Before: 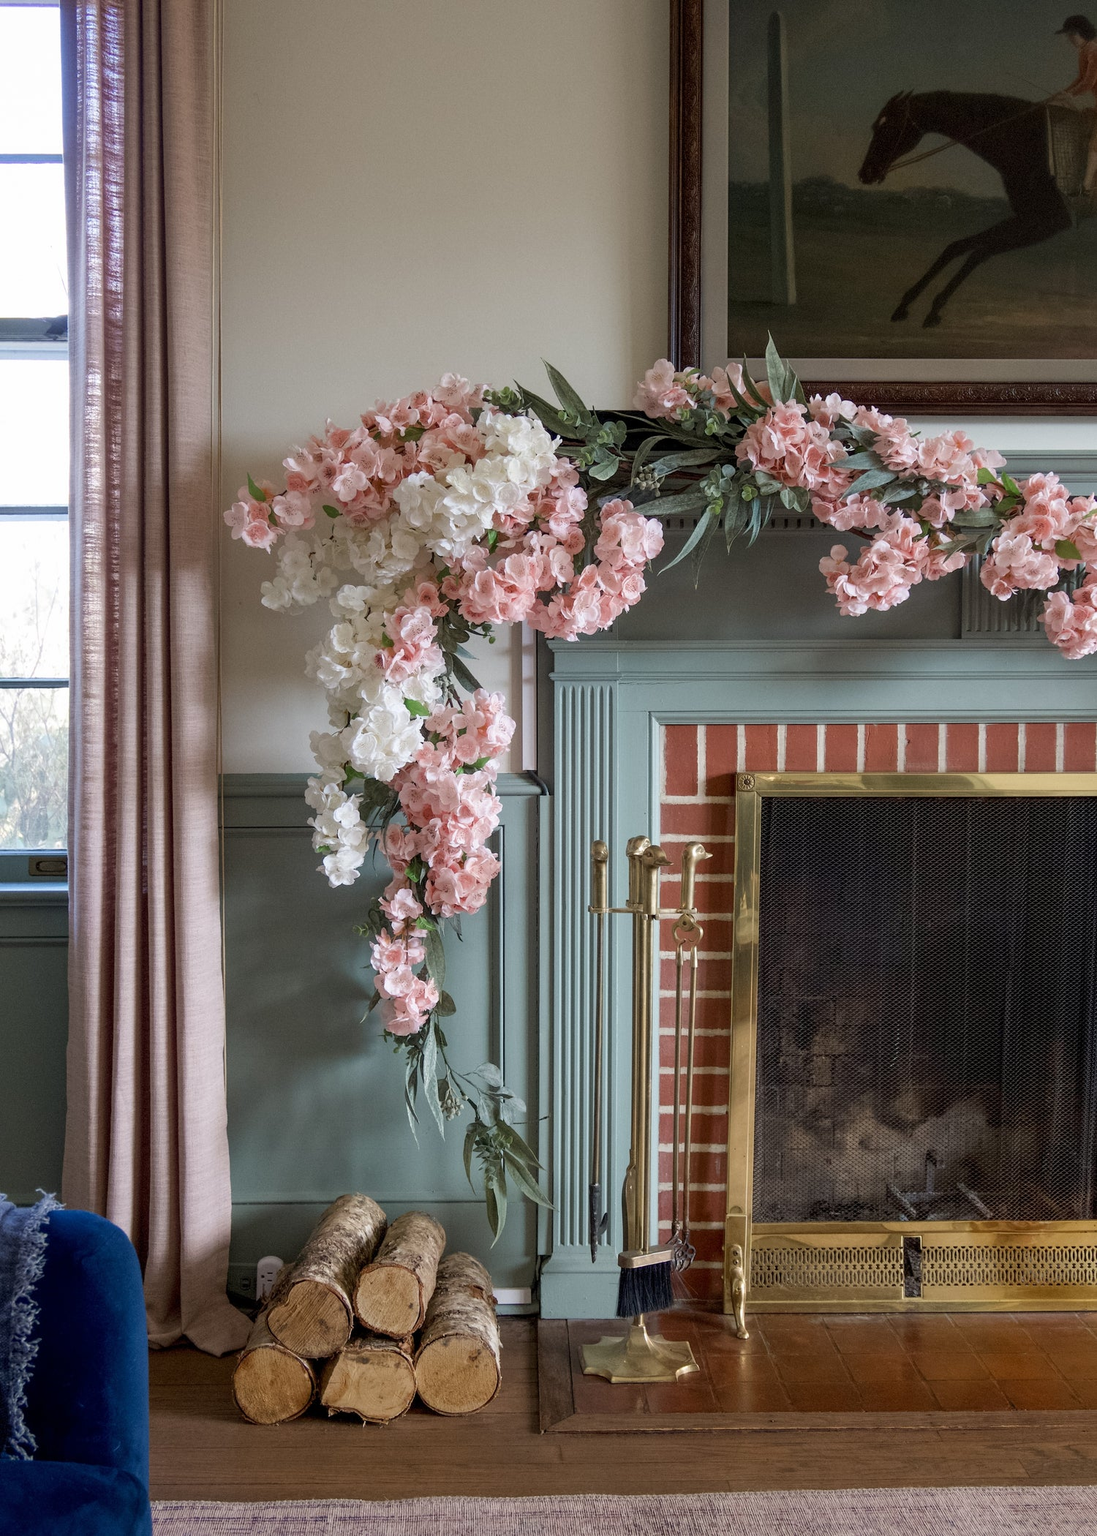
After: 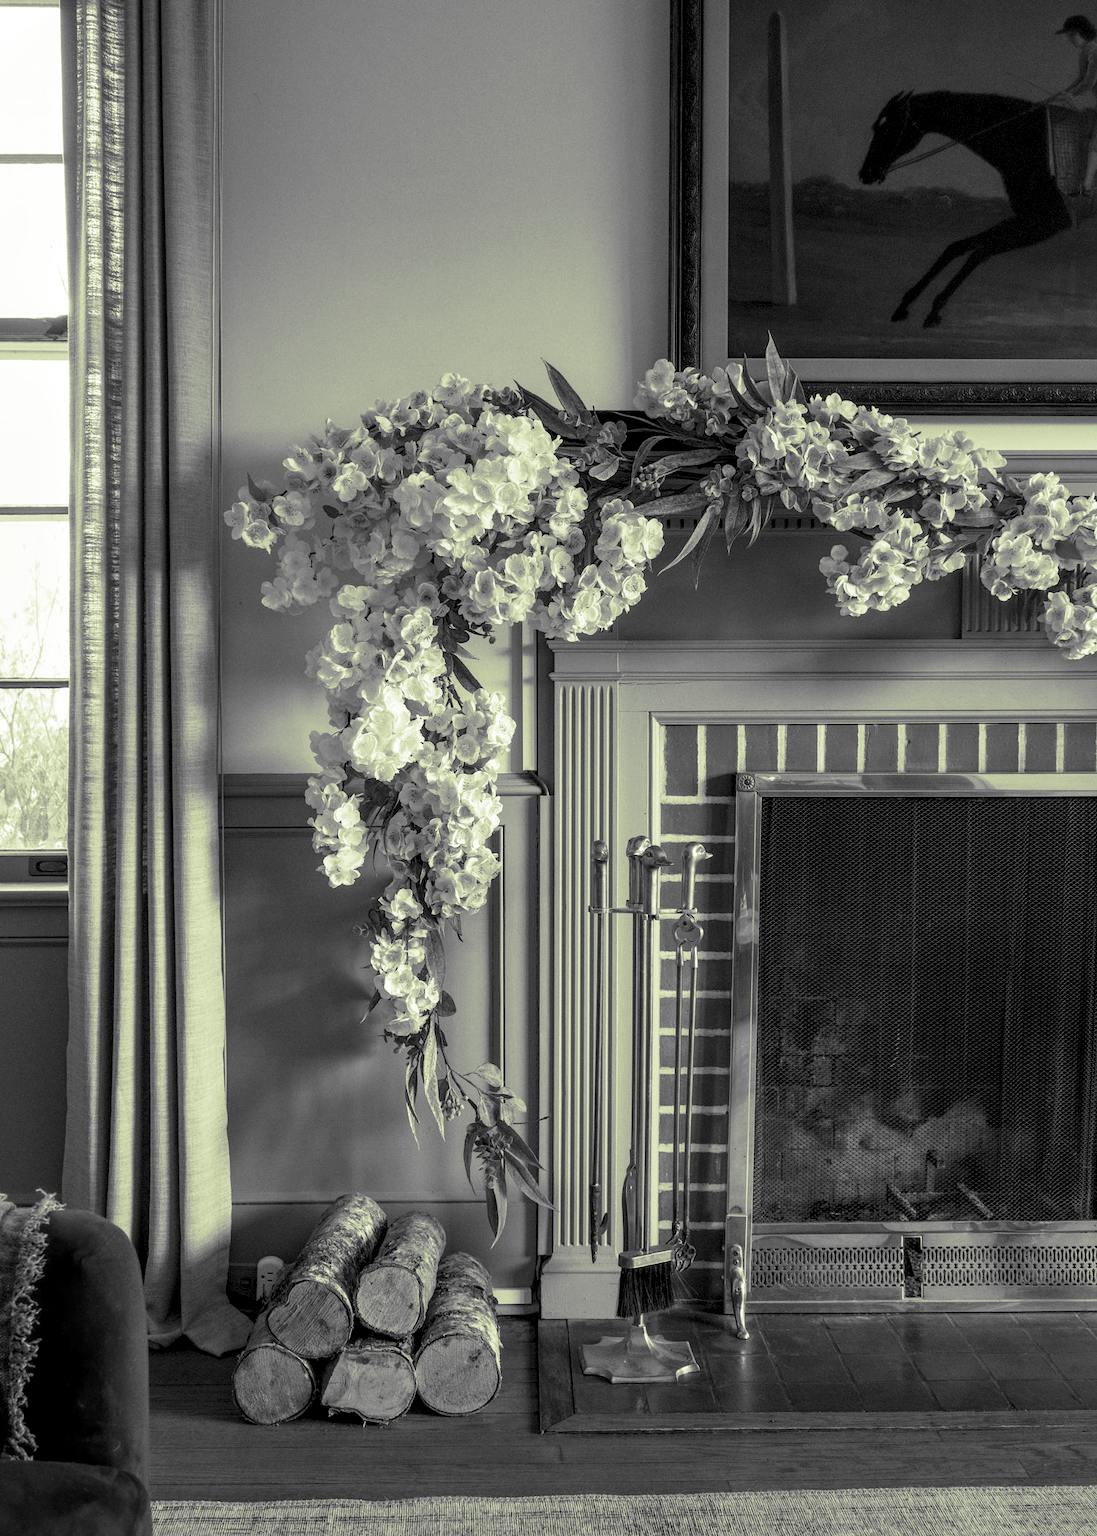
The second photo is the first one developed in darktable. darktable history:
local contrast: detail 130%
split-toning: shadows › hue 290.82°, shadows › saturation 0.34, highlights › saturation 0.38, balance 0, compress 50%
color calibration: output gray [0.267, 0.423, 0.261, 0], illuminant same as pipeline (D50), adaptation none (bypass)
